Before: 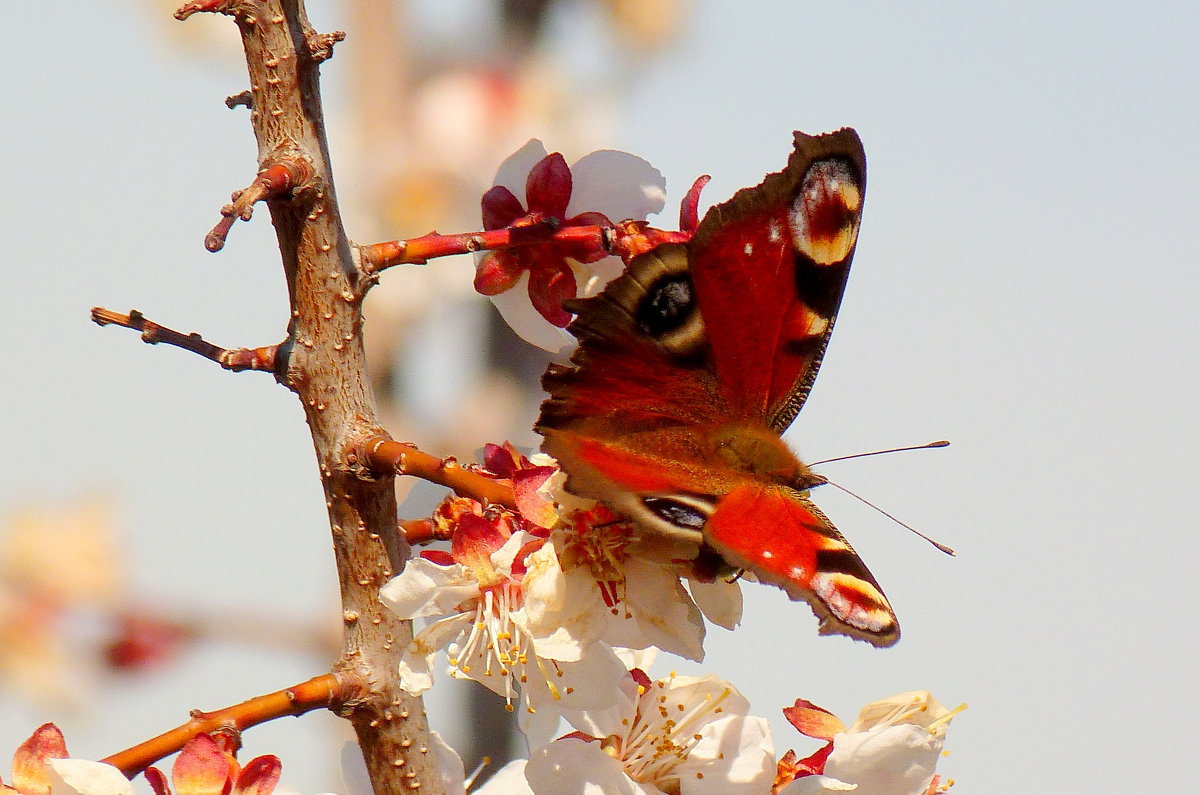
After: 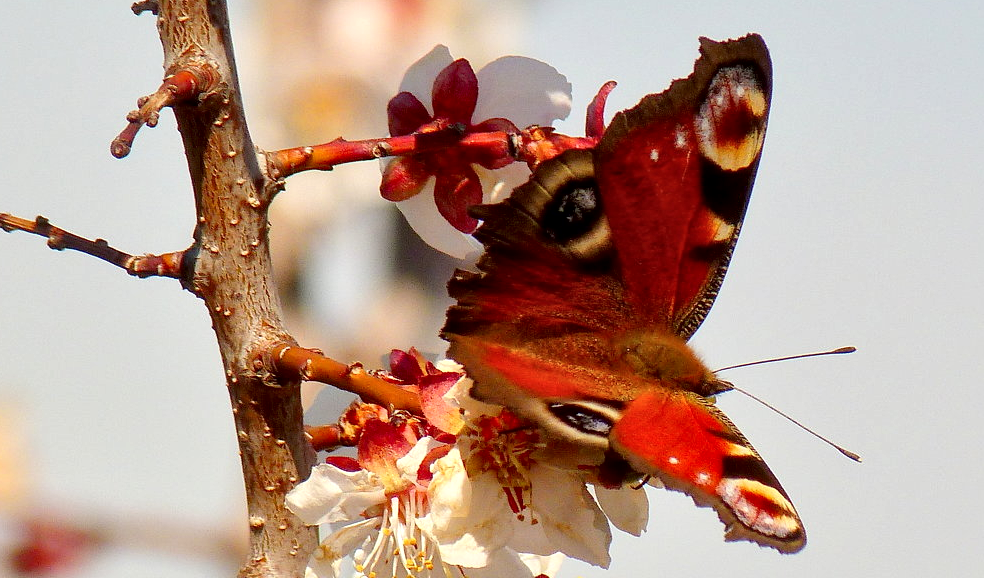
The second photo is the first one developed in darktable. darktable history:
local contrast: mode bilateral grid, contrast 50, coarseness 50, detail 150%, midtone range 0.2
crop: left 7.856%, top 11.836%, right 10.12%, bottom 15.387%
